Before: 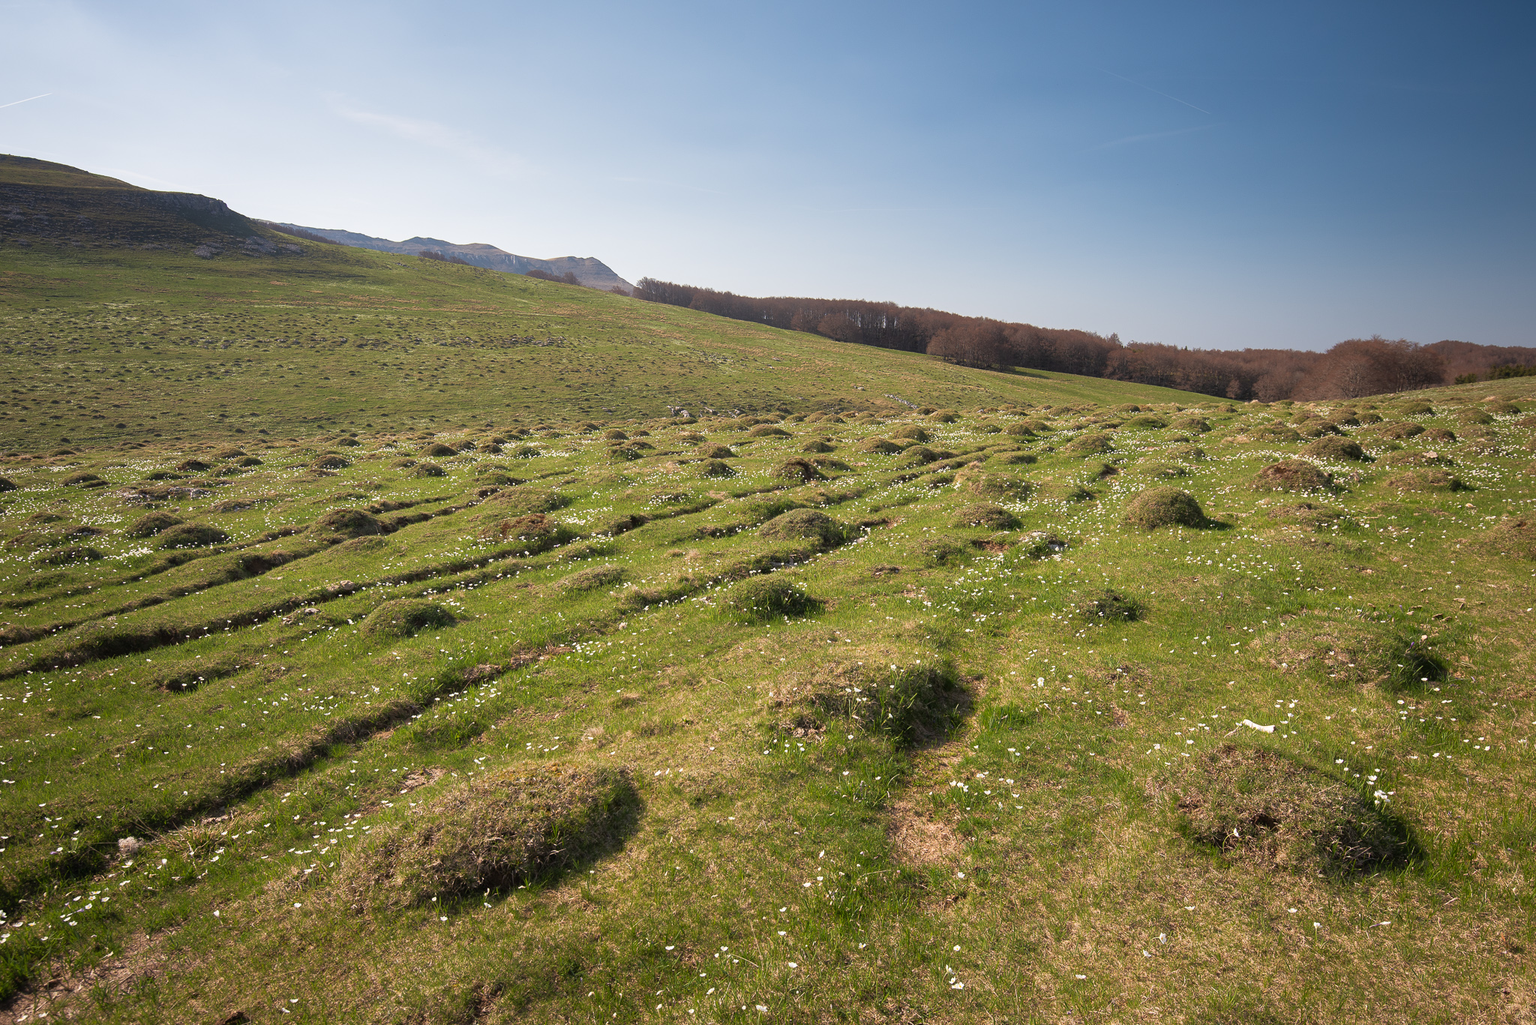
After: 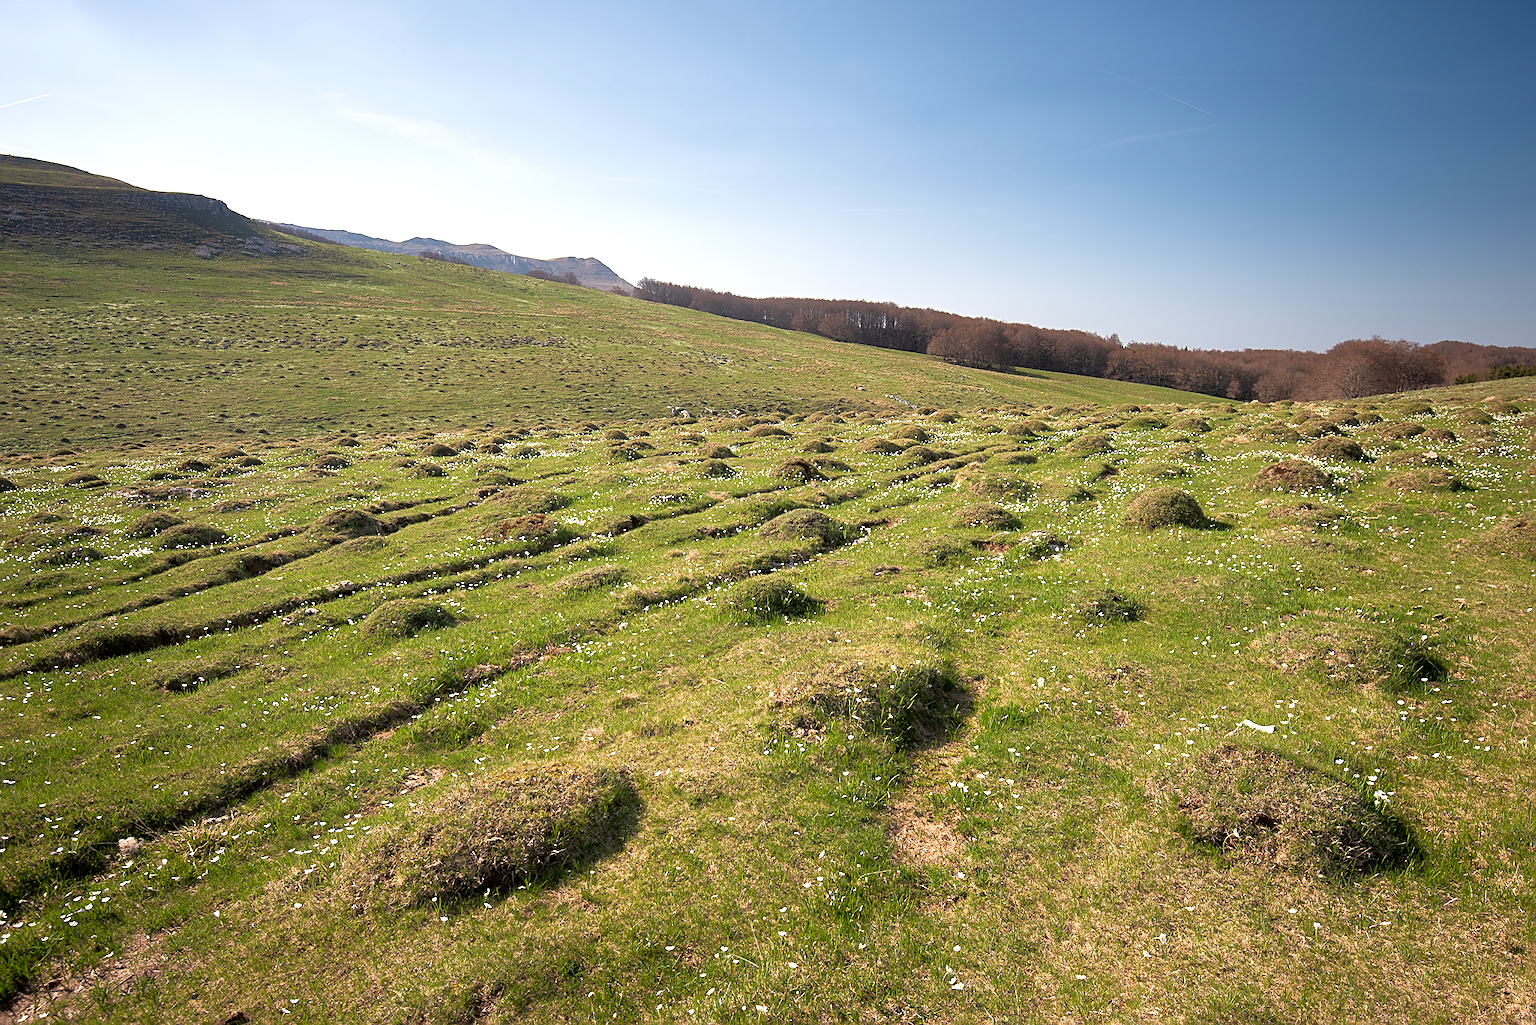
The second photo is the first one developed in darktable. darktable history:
sharpen: on, module defaults
exposure: black level correction 0.004, exposure 0.414 EV, compensate highlight preservation false
